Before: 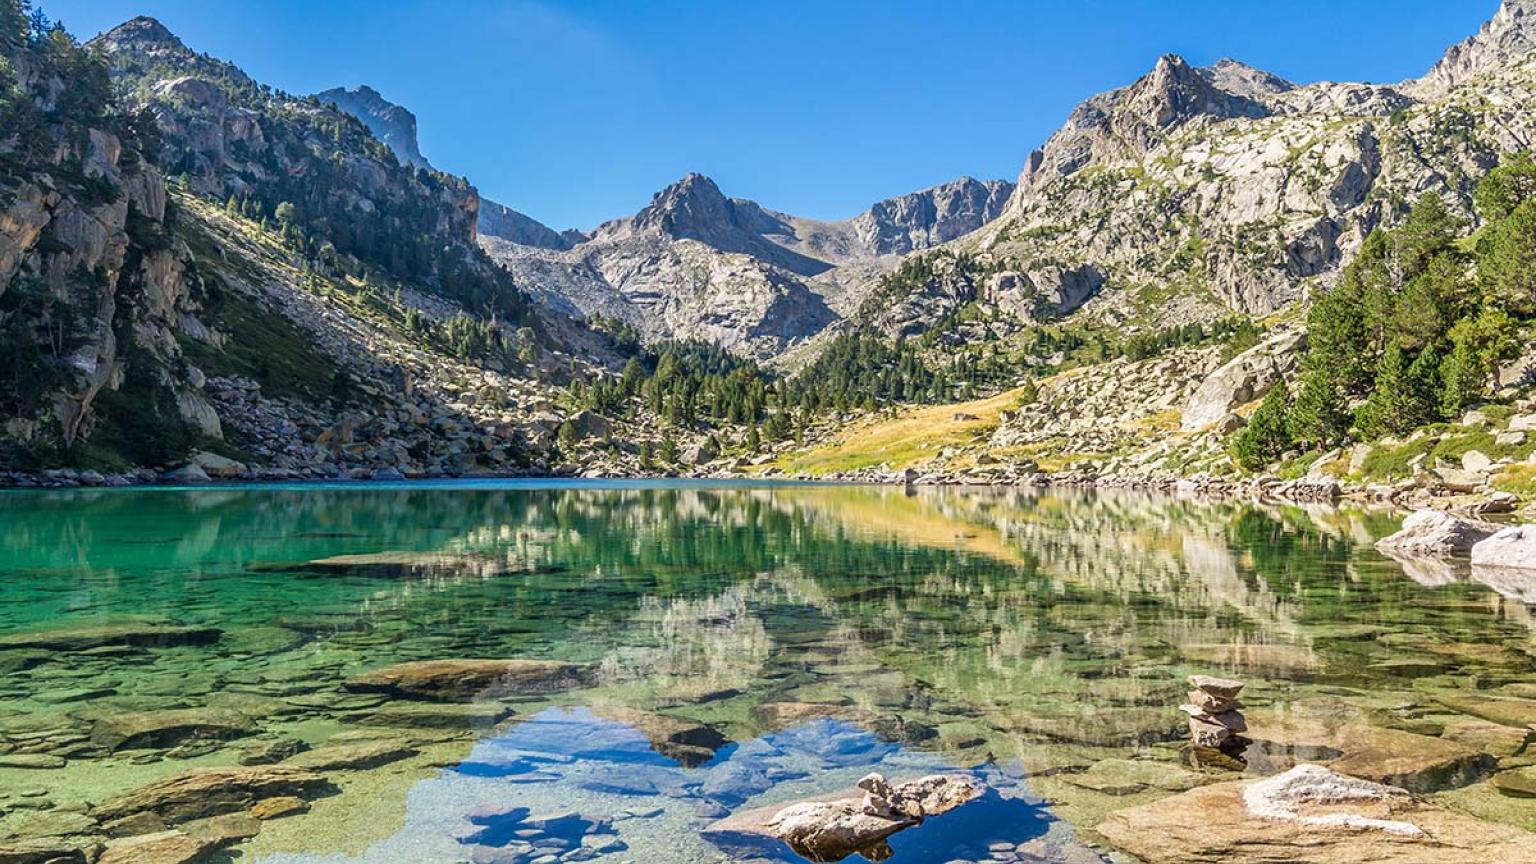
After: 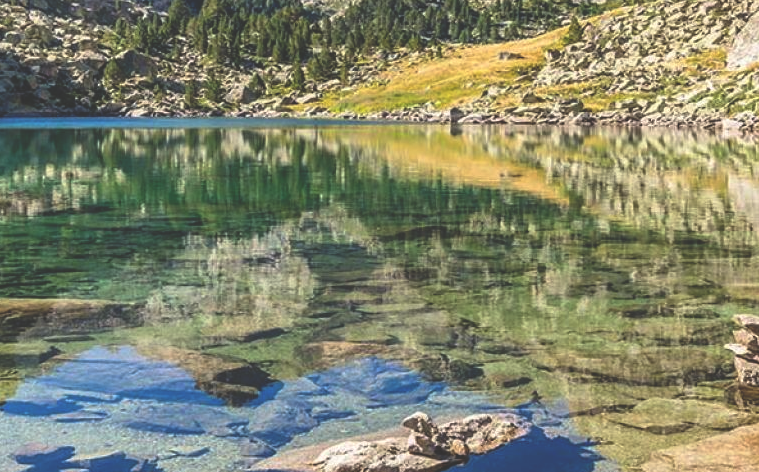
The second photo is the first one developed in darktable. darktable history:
color correction: highlights b* 3
color balance: lift [1.007, 1, 1, 1], gamma [1.097, 1, 1, 1]
rgb curve: curves: ch0 [(0, 0.186) (0.314, 0.284) (0.775, 0.708) (1, 1)], compensate middle gray true, preserve colors none
crop: left 29.672%, top 41.786%, right 20.851%, bottom 3.487%
